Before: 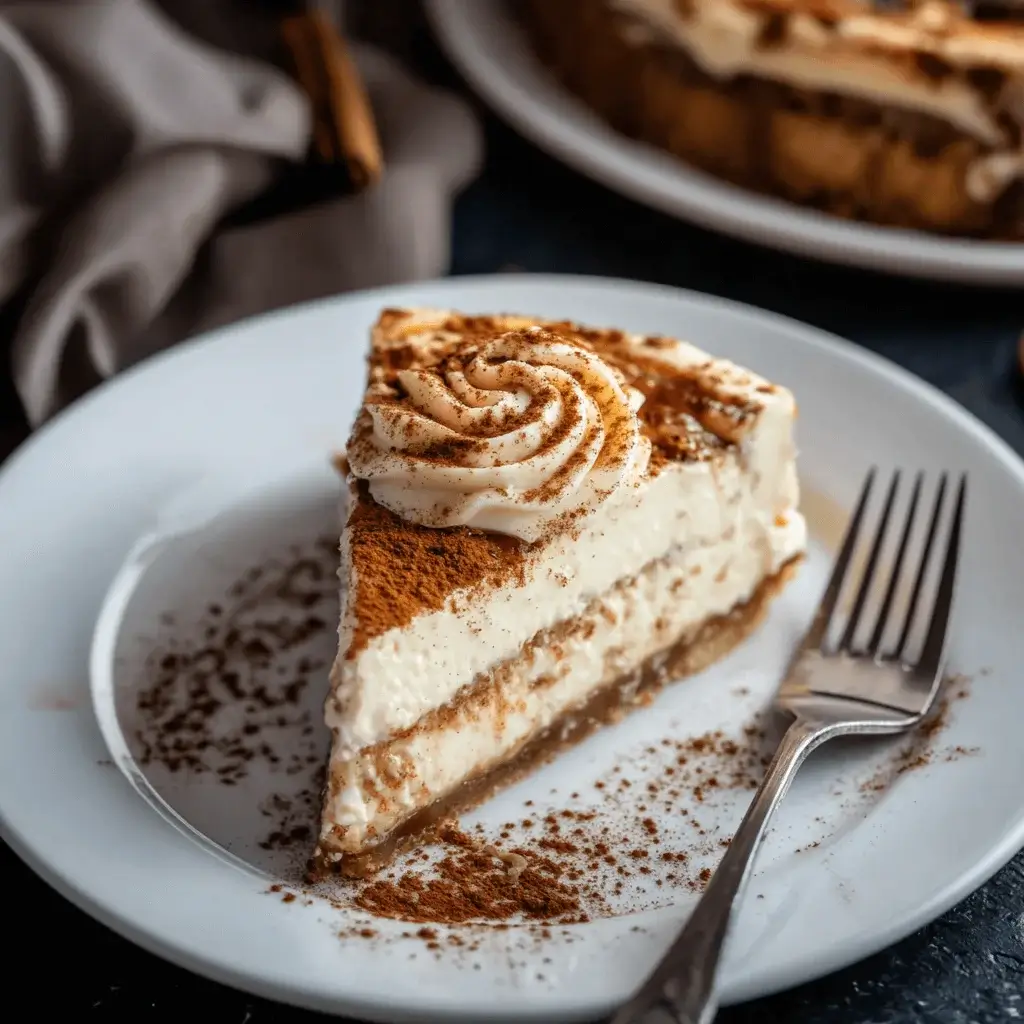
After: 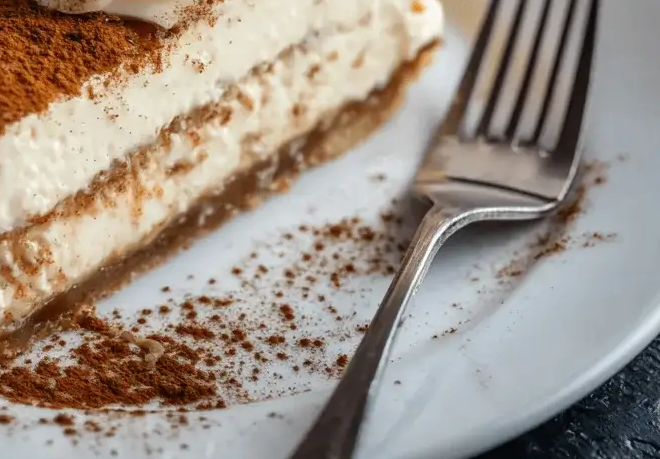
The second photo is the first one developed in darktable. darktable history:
crop and rotate: left 35.509%, top 50.238%, bottom 4.934%
shadows and highlights: radius 264.75, soften with gaussian
